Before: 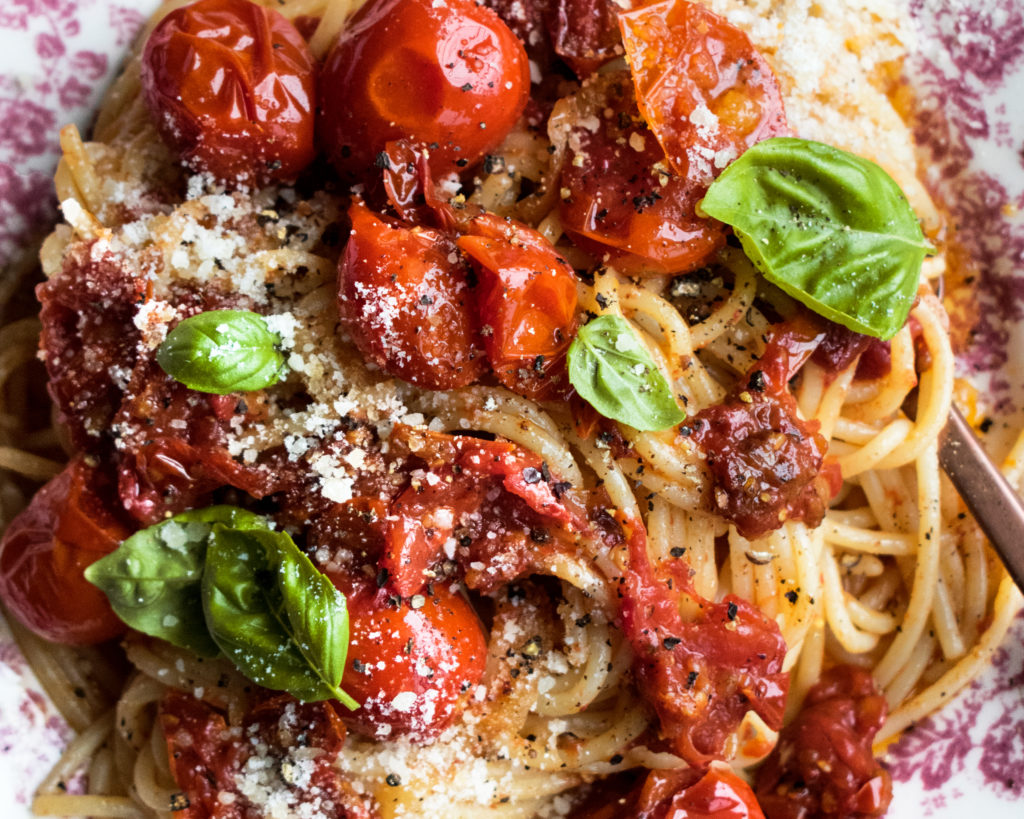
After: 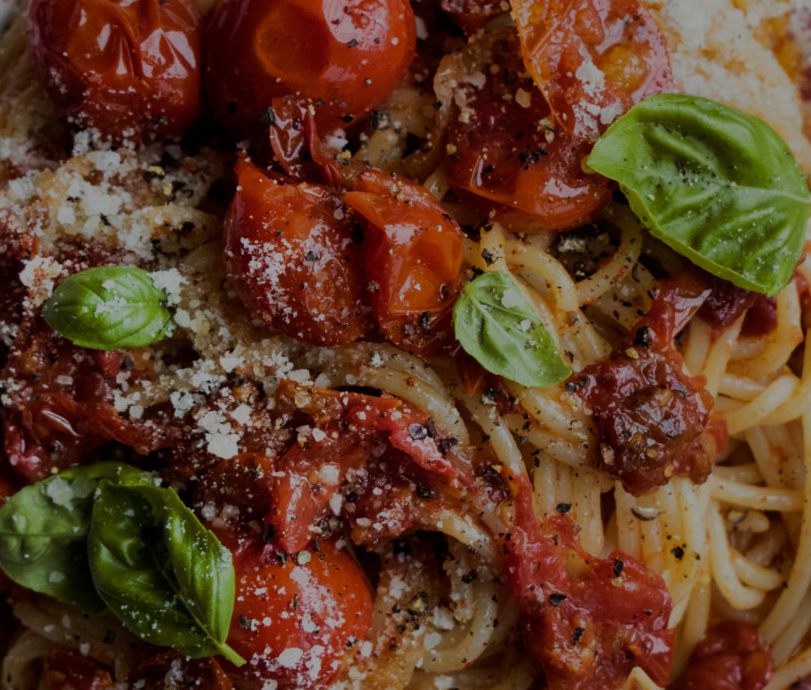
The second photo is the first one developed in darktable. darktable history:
exposure: exposure -1.468 EV, compensate highlight preservation false
crop: left 11.225%, top 5.381%, right 9.565%, bottom 10.314%
